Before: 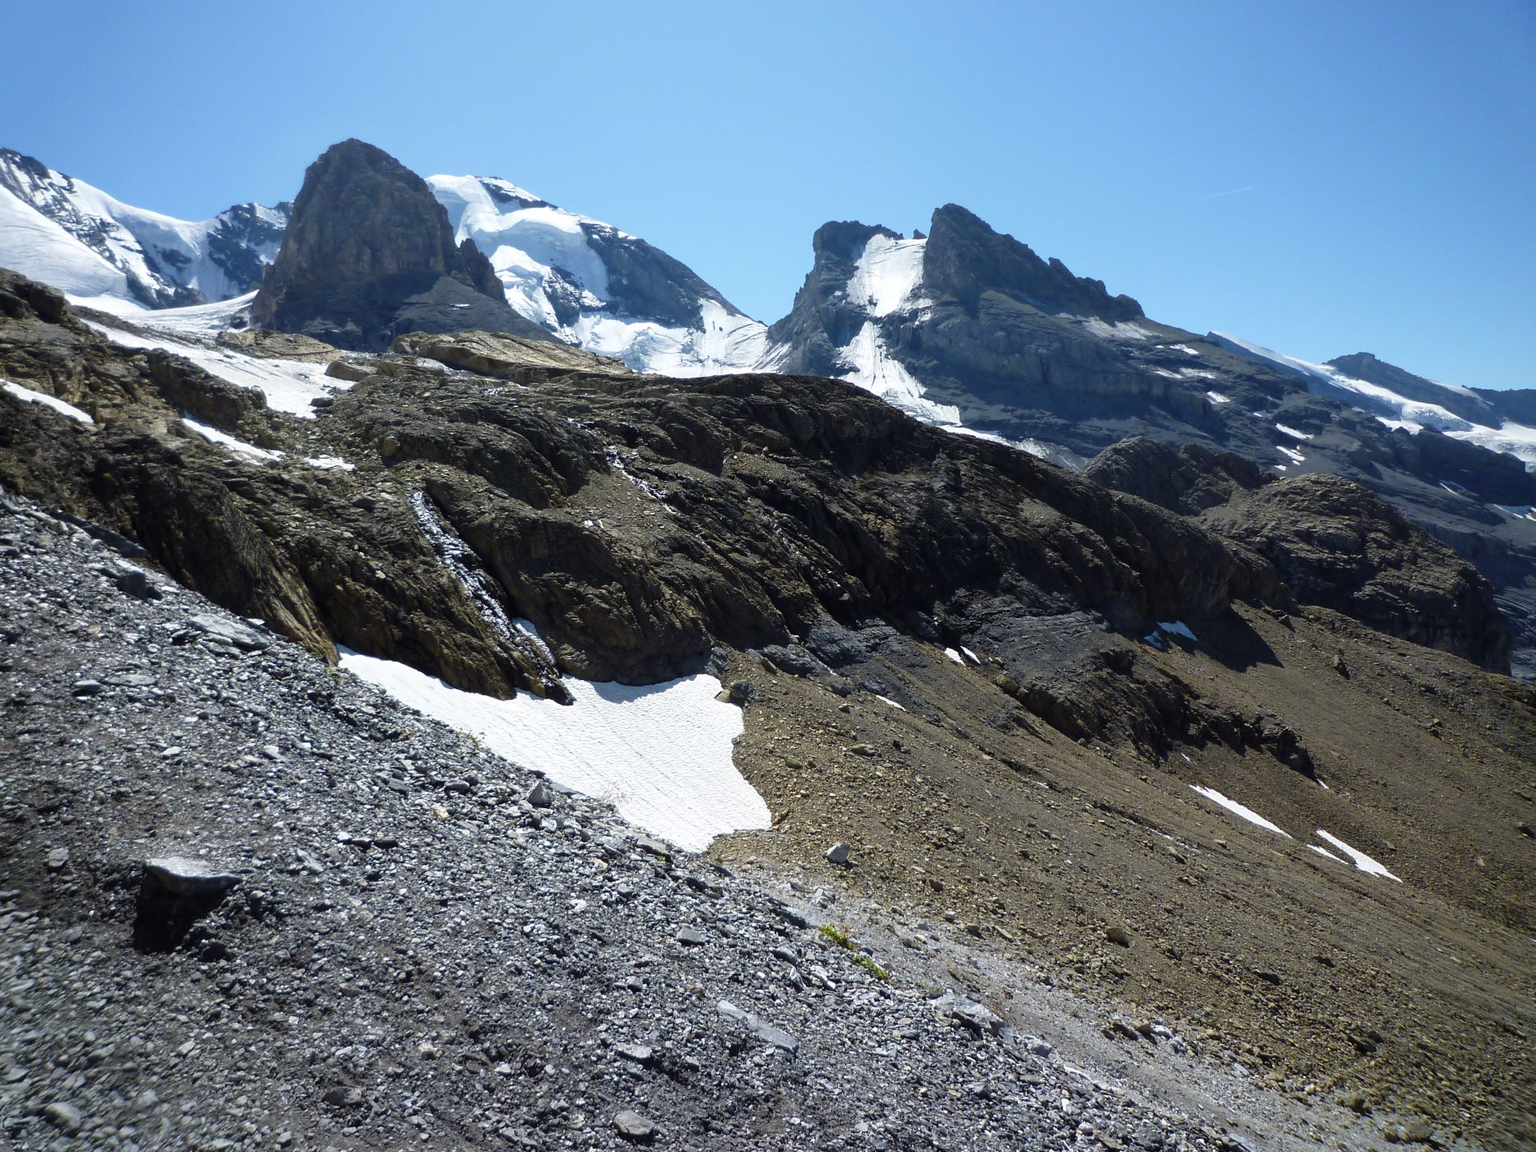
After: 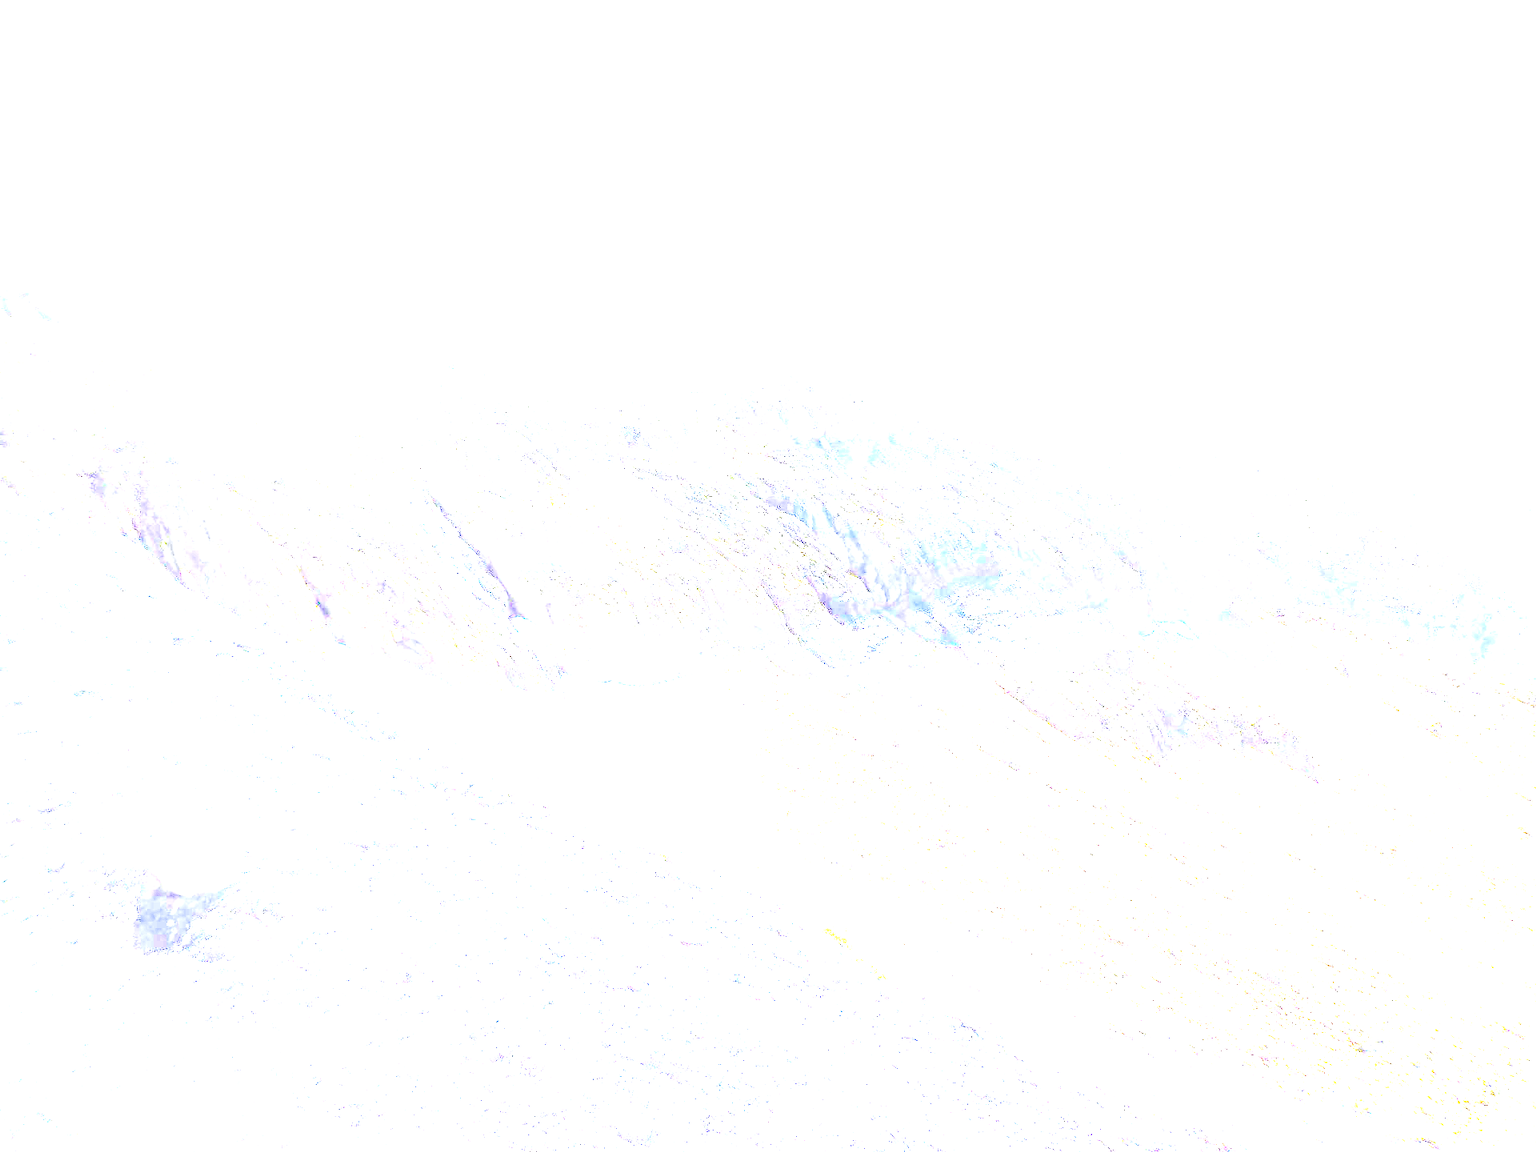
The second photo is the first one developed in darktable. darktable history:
exposure: exposure 7.905 EV, compensate highlight preservation false
color correction: highlights a* -0.136, highlights b* -5.69, shadows a* -0.135, shadows b* -0.097
velvia: on, module defaults
contrast brightness saturation: contrast 0.219
